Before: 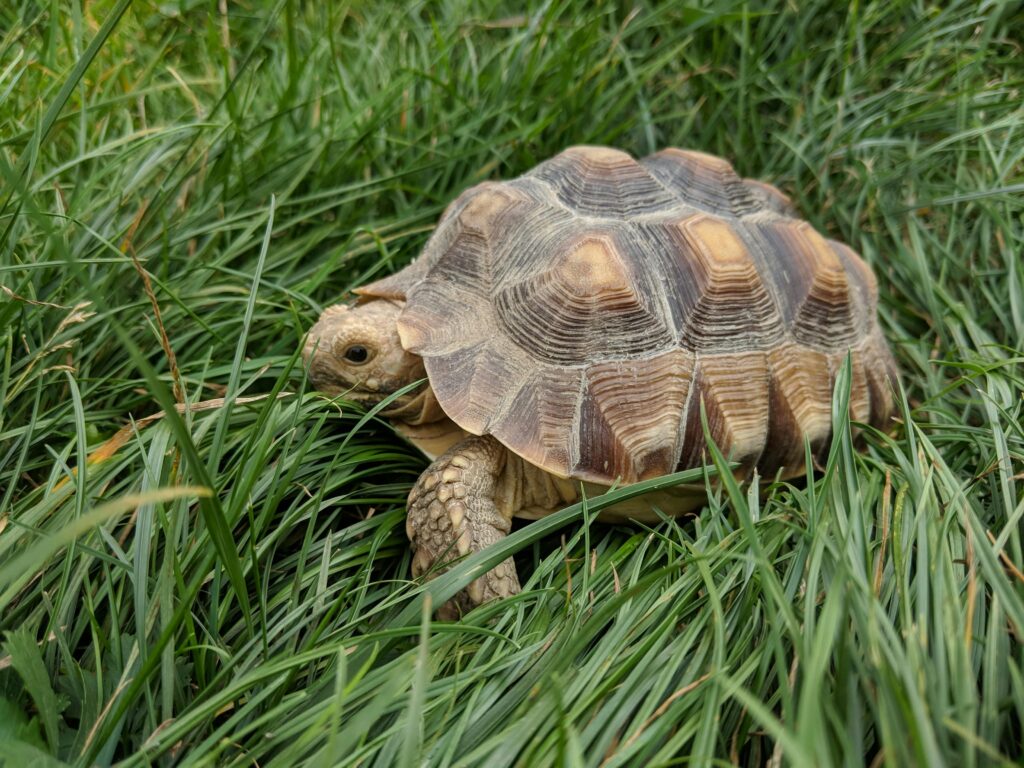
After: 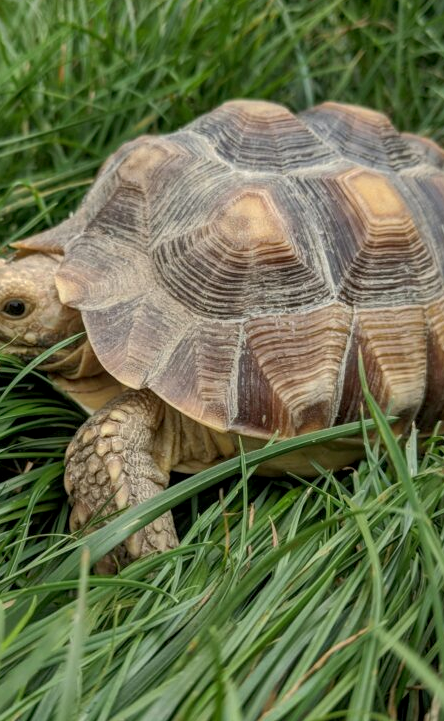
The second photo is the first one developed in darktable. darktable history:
shadows and highlights: on, module defaults
crop: left 33.452%, top 6.025%, right 23.155%
local contrast: on, module defaults
